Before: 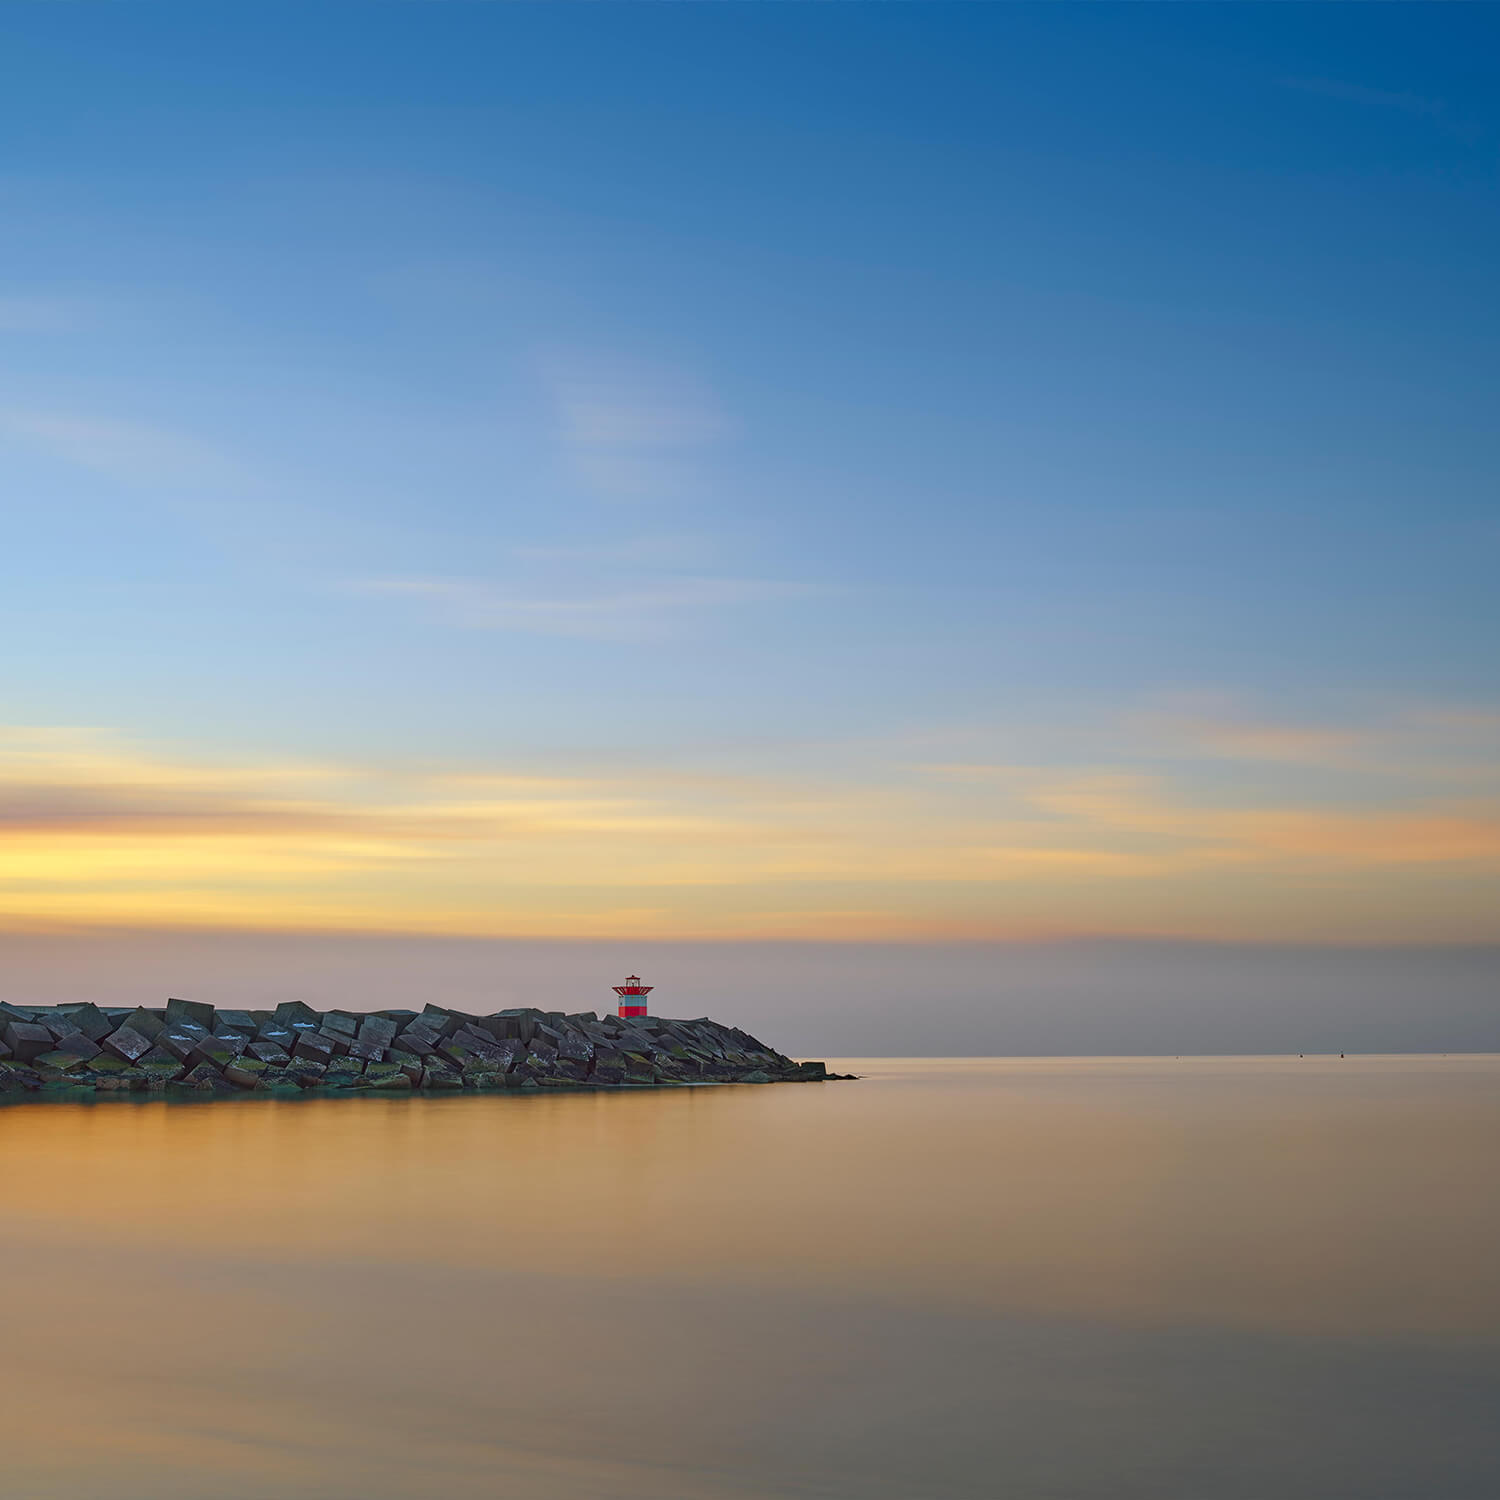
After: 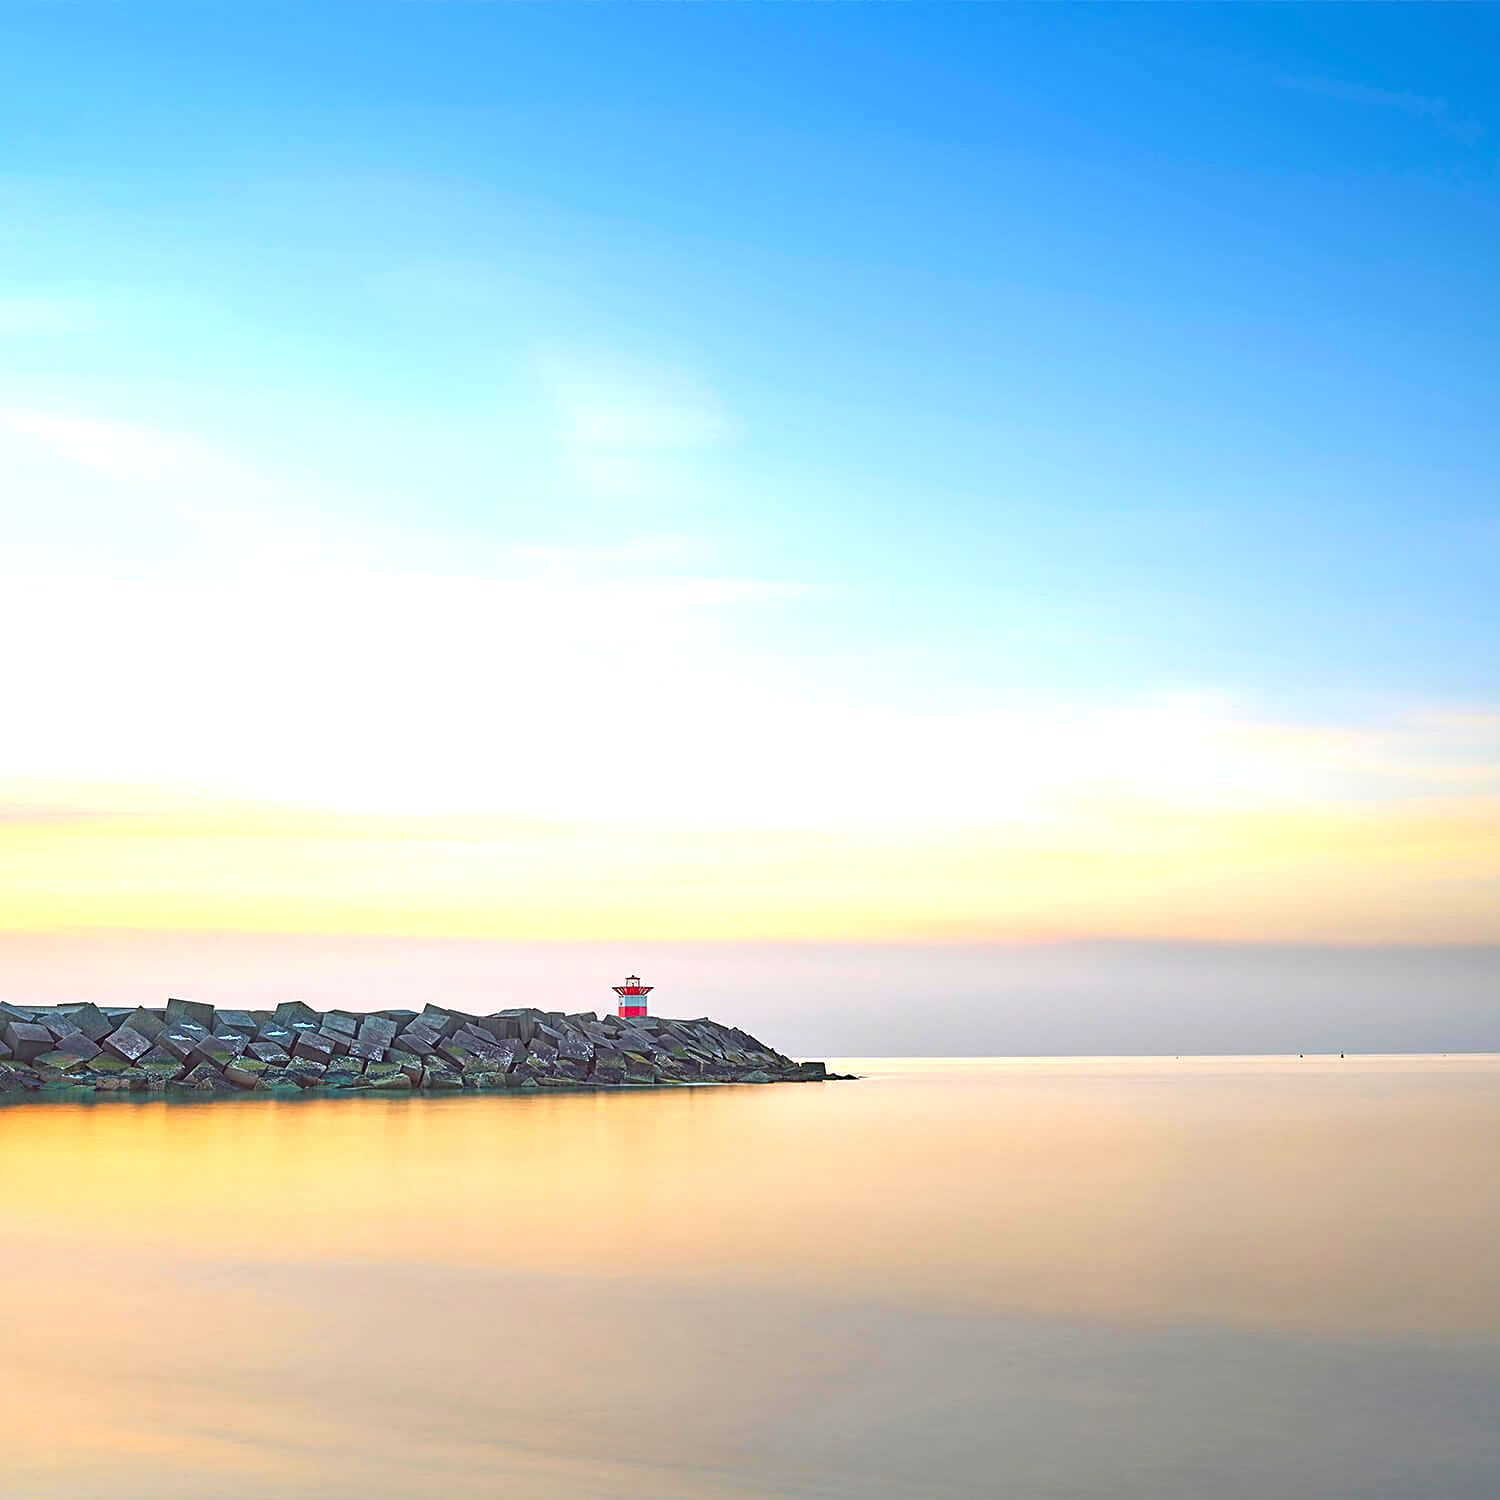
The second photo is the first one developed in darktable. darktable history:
exposure: black level correction 0, exposure 1.45 EV, compensate exposure bias true, compensate highlight preservation false
white balance: emerald 1
sharpen: on, module defaults
